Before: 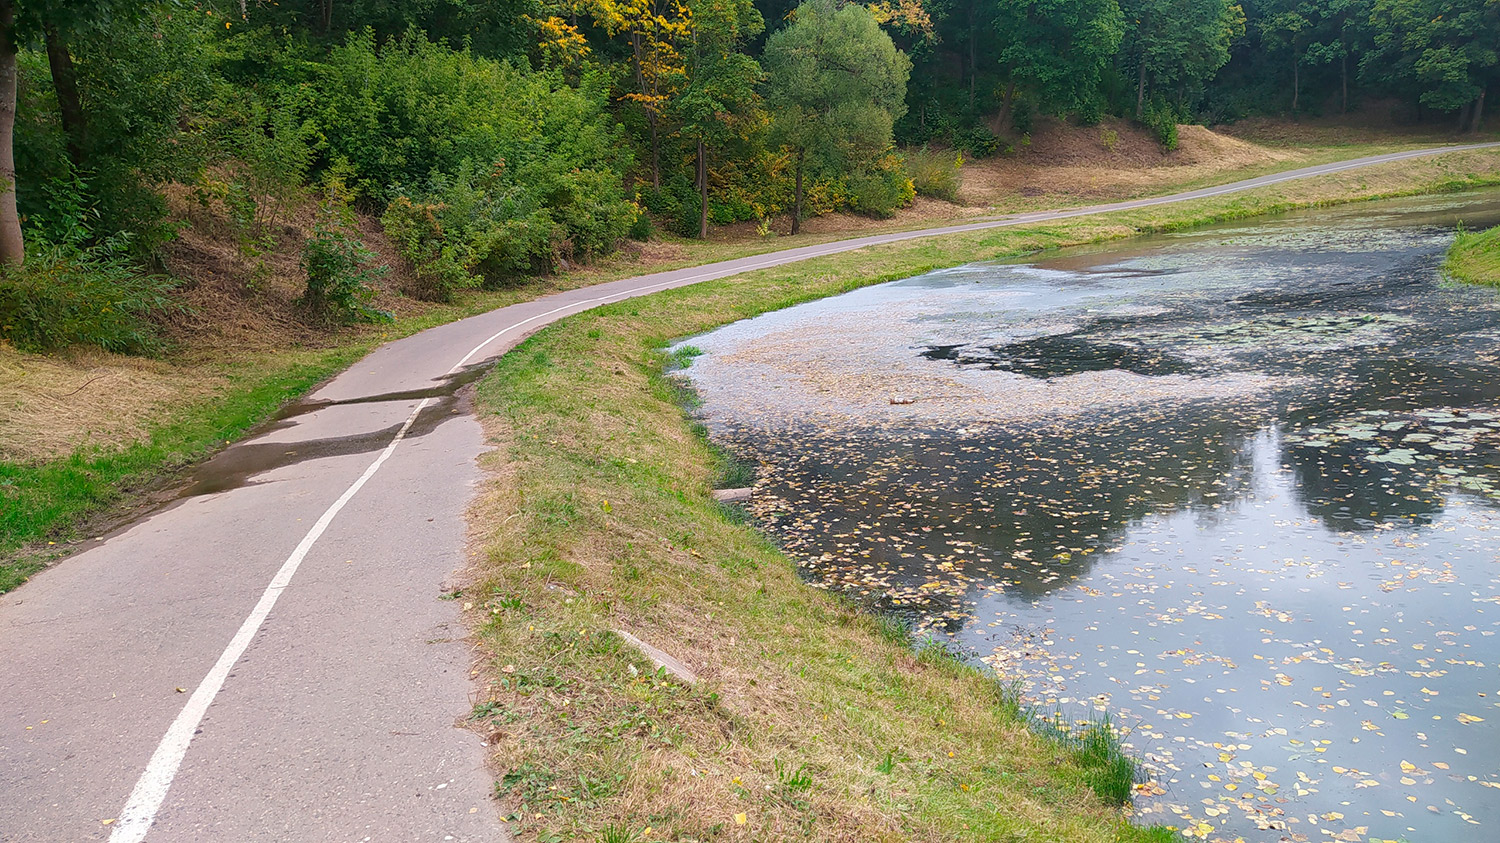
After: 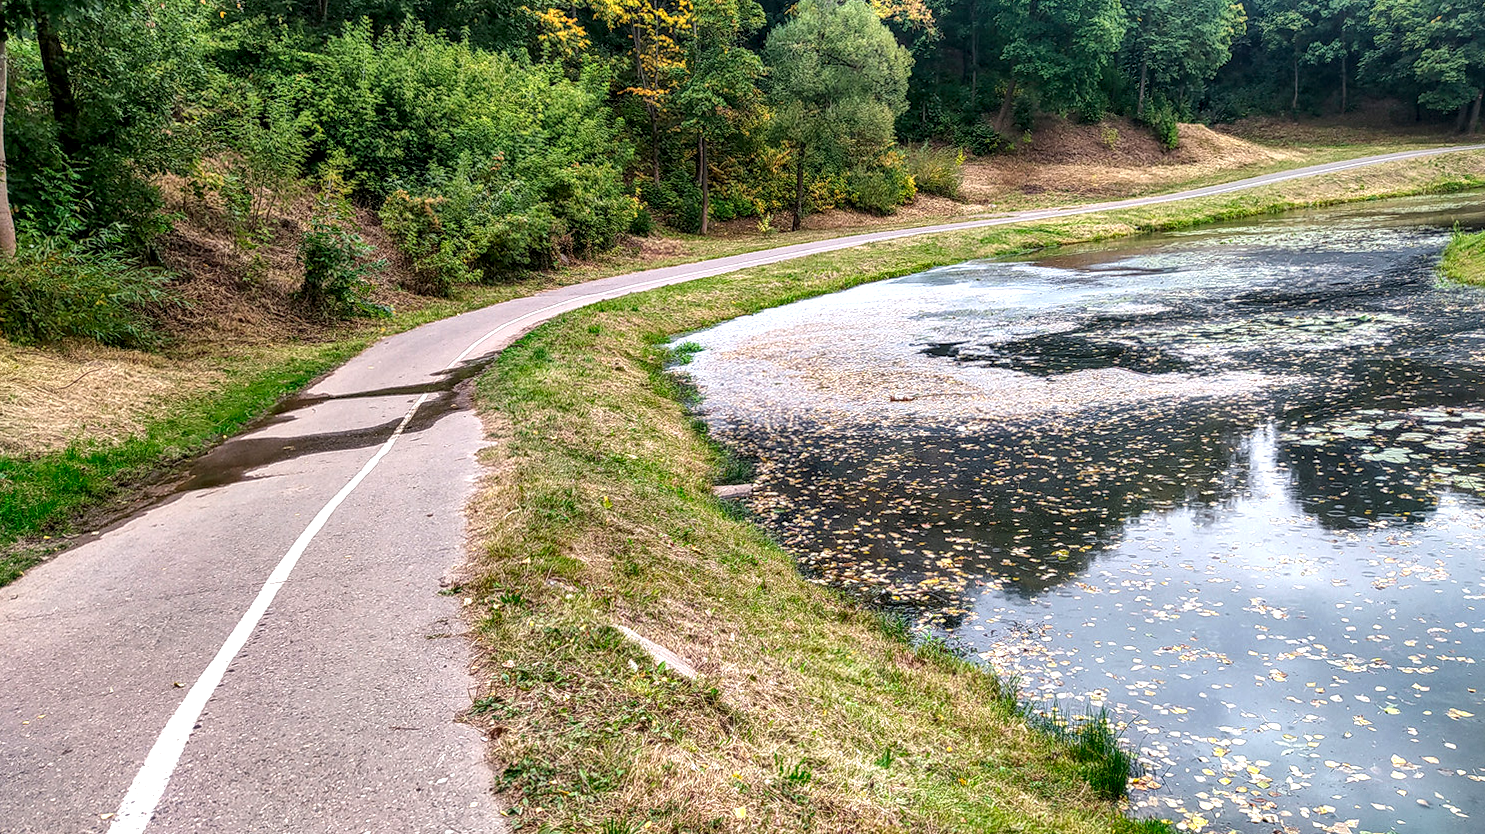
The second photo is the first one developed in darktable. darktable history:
rotate and perspective: rotation 0.174°, lens shift (vertical) 0.013, lens shift (horizontal) 0.019, shear 0.001, automatic cropping original format, crop left 0.007, crop right 0.991, crop top 0.016, crop bottom 0.997
contrast equalizer: octaves 7, y [[0.6 ×6], [0.55 ×6], [0 ×6], [0 ×6], [0 ×6]], mix 0.15
shadows and highlights: low approximation 0.01, soften with gaussian
exposure: exposure 0.258 EV, compensate highlight preservation false
local contrast: highlights 12%, shadows 38%, detail 183%, midtone range 0.471
